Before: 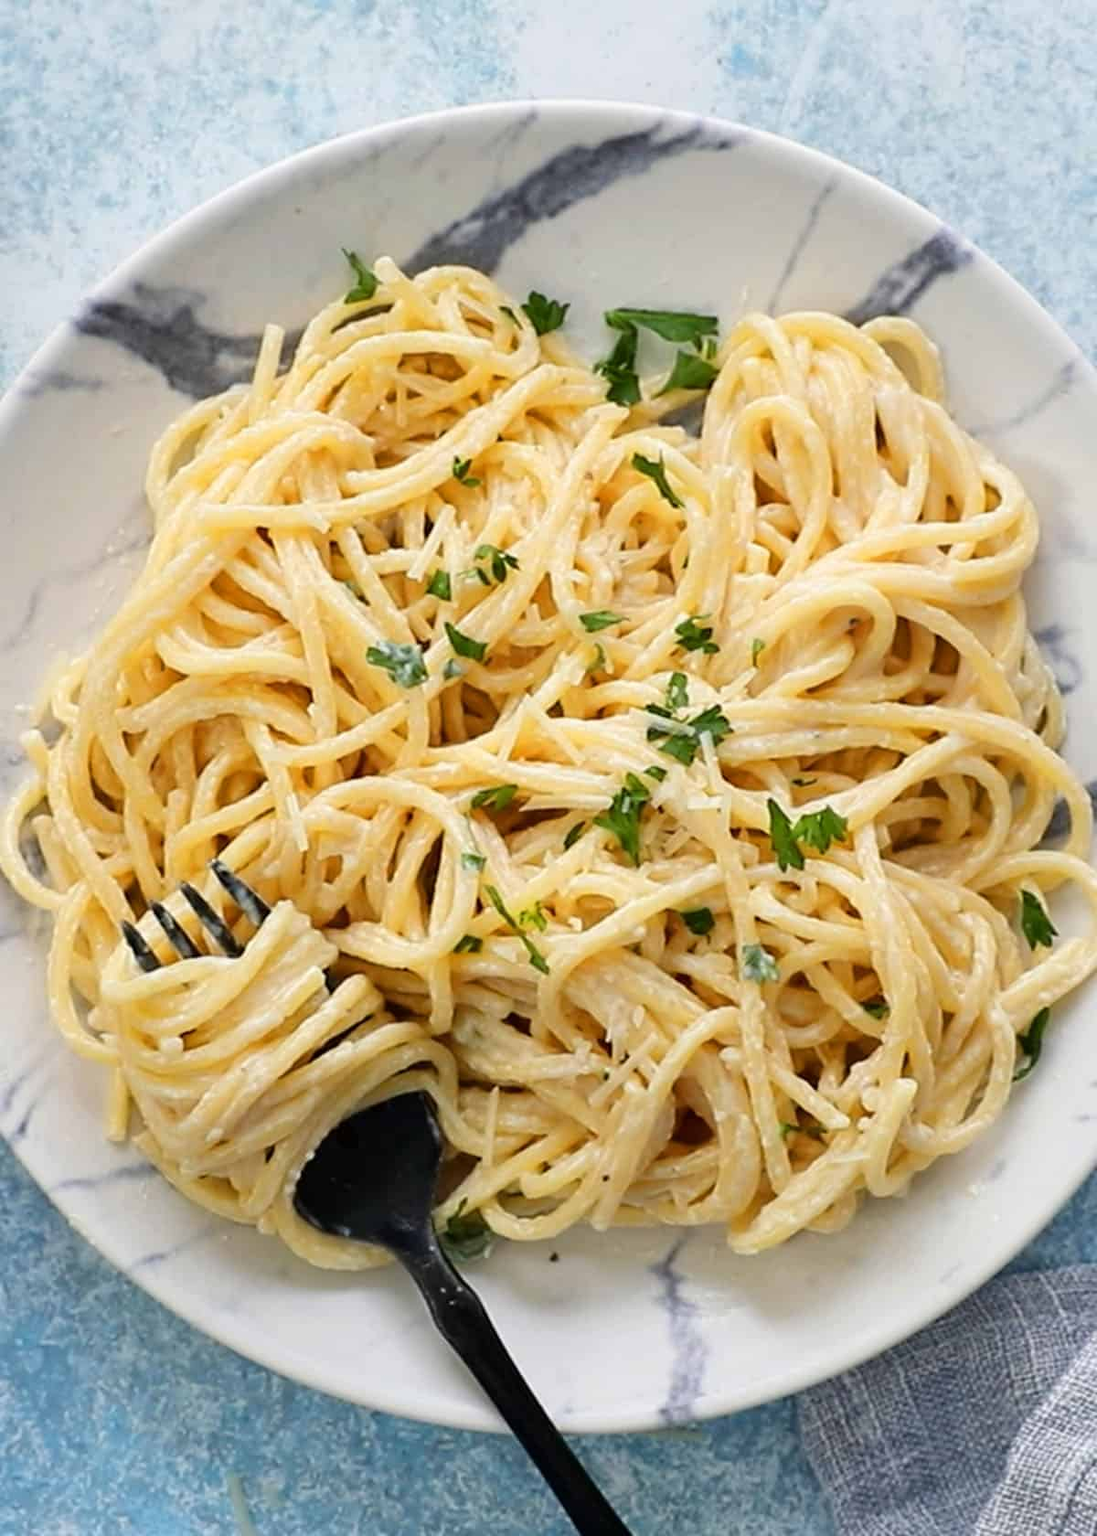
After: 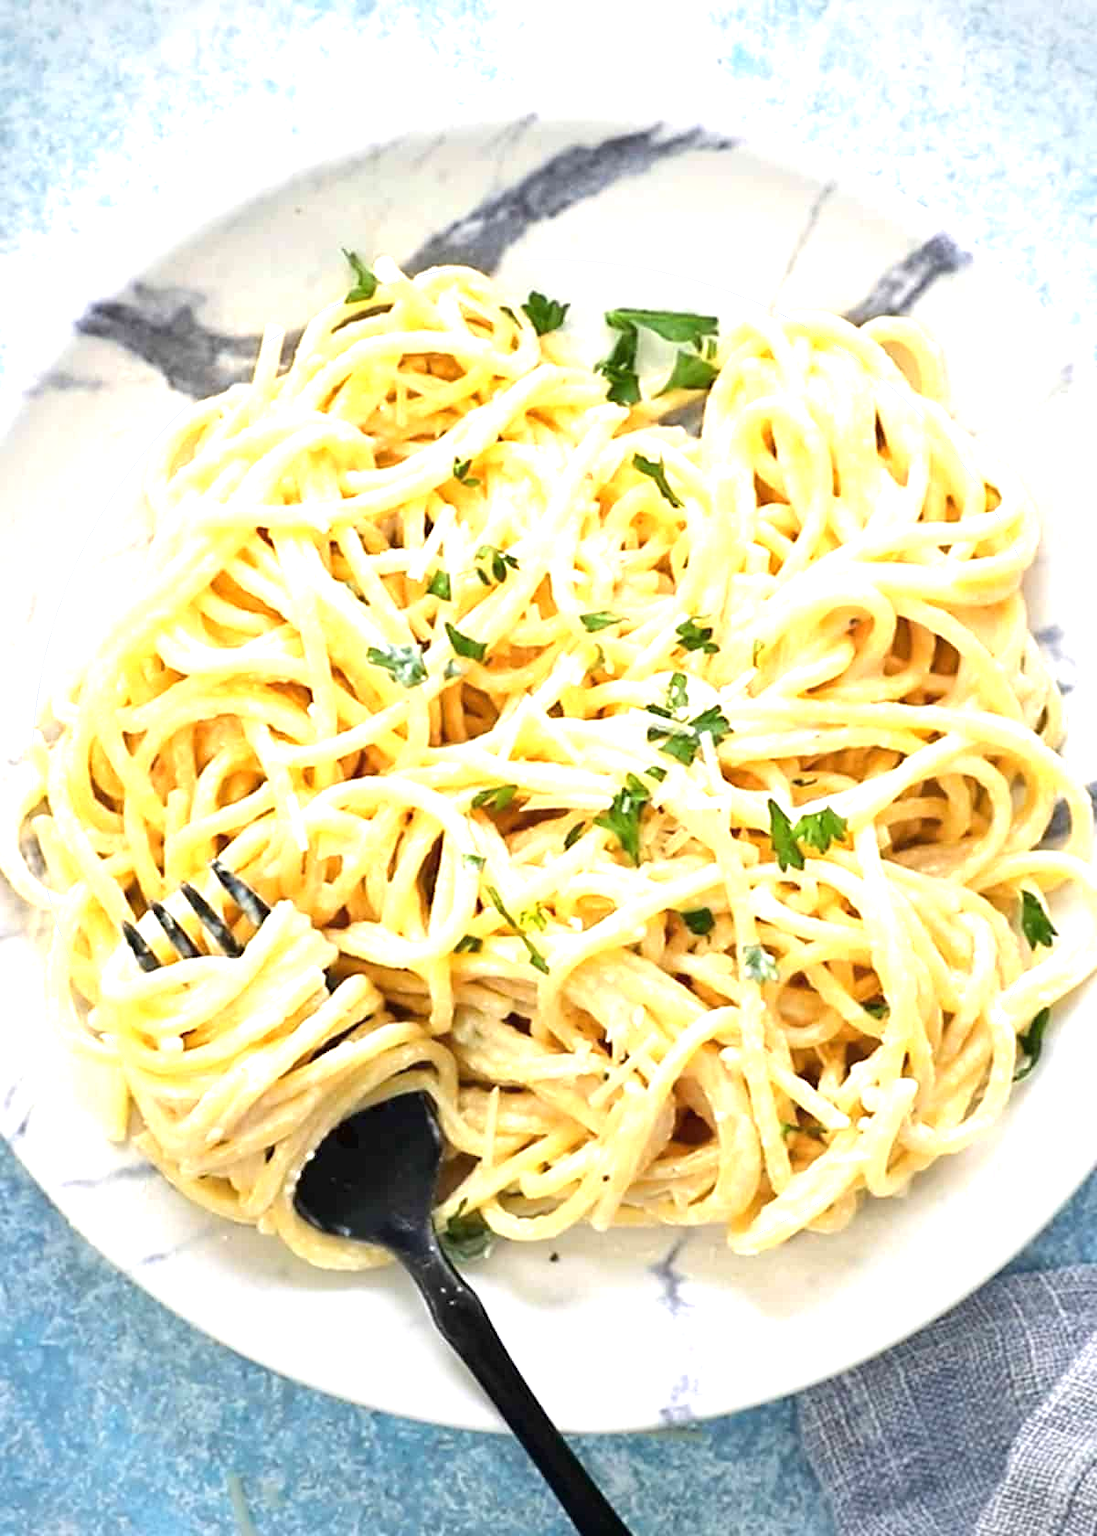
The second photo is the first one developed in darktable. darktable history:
vignetting: fall-off start 67.15%, saturation 0.052, width/height ratio 1.015, unbound false
exposure: black level correction 0, exposure 1.285 EV, compensate highlight preservation false
